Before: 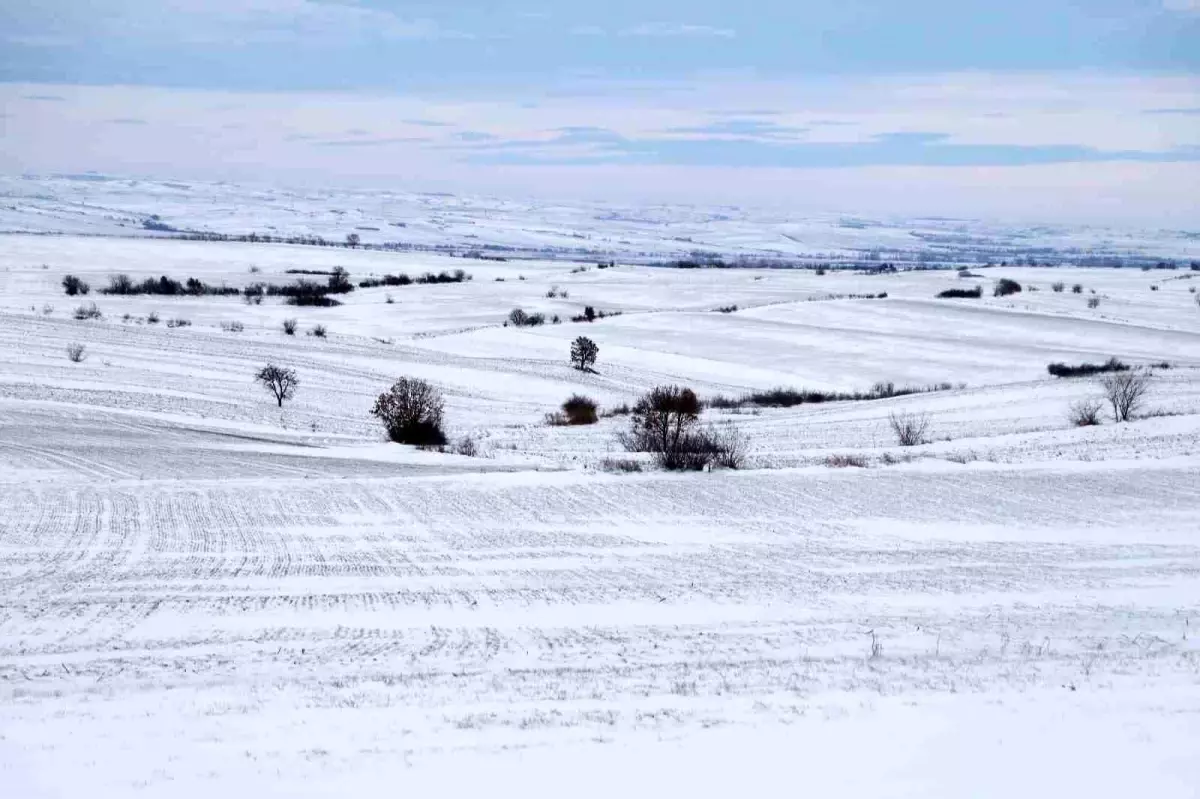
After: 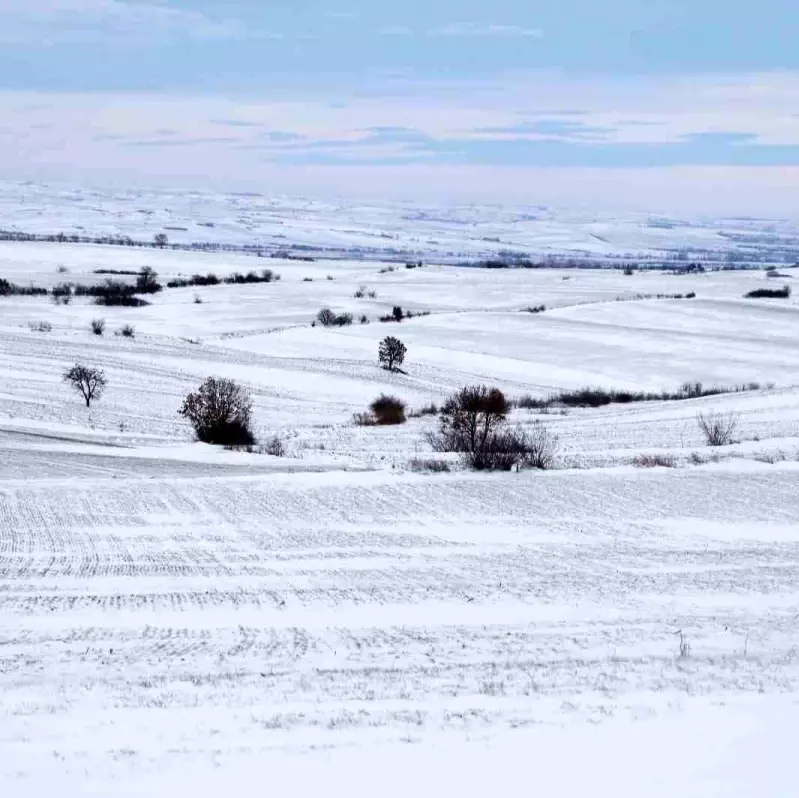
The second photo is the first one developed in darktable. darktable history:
crop and rotate: left 16.013%, right 17.373%
